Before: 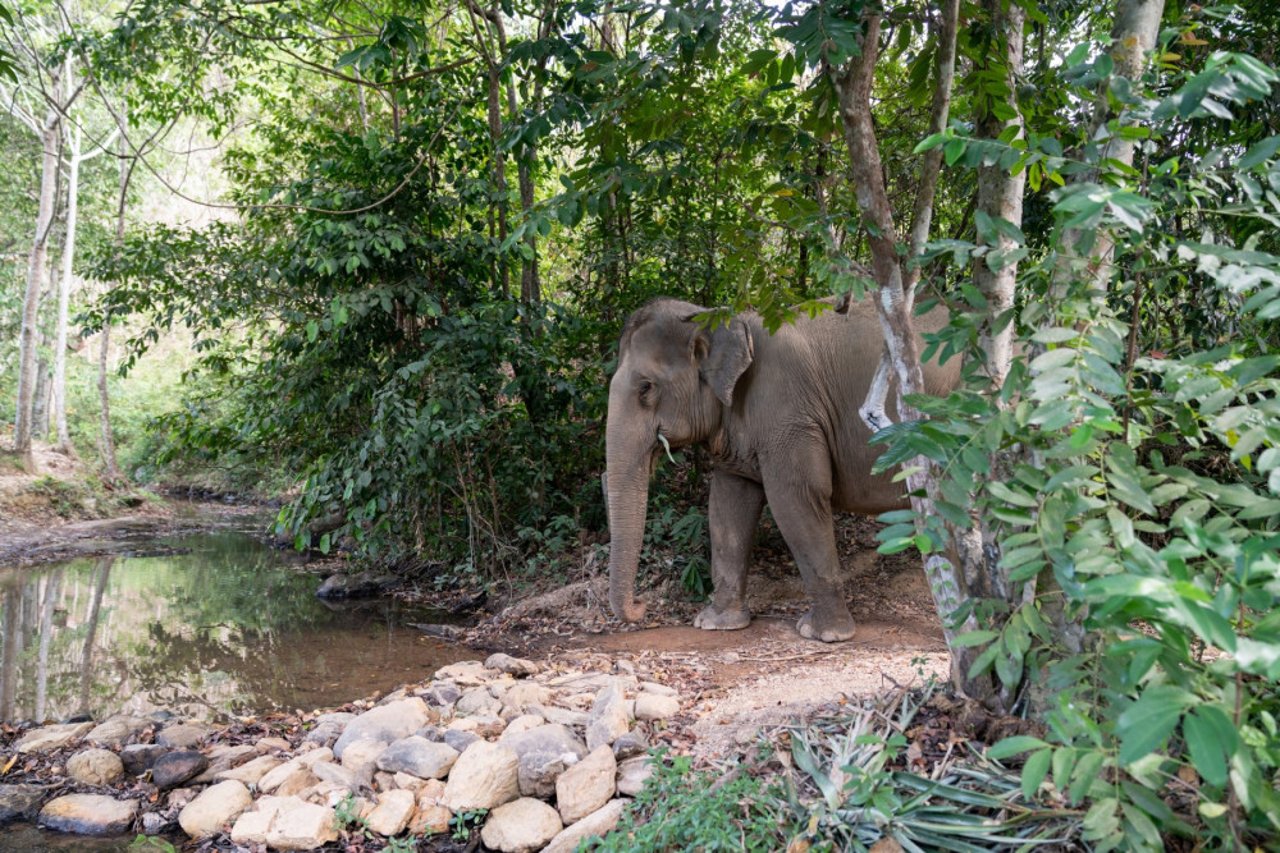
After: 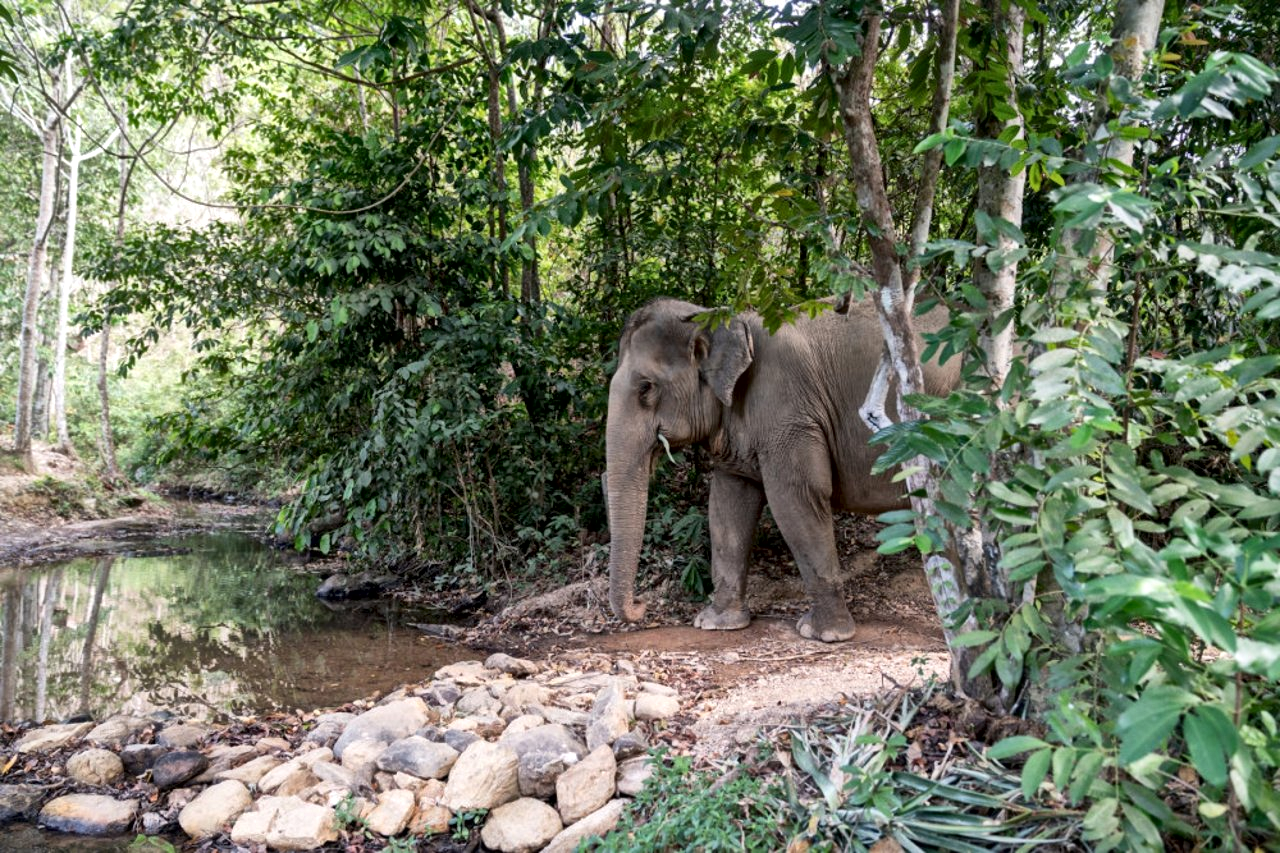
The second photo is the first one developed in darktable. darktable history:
local contrast: mode bilateral grid, contrast 21, coarseness 18, detail 162%, midtone range 0.2
